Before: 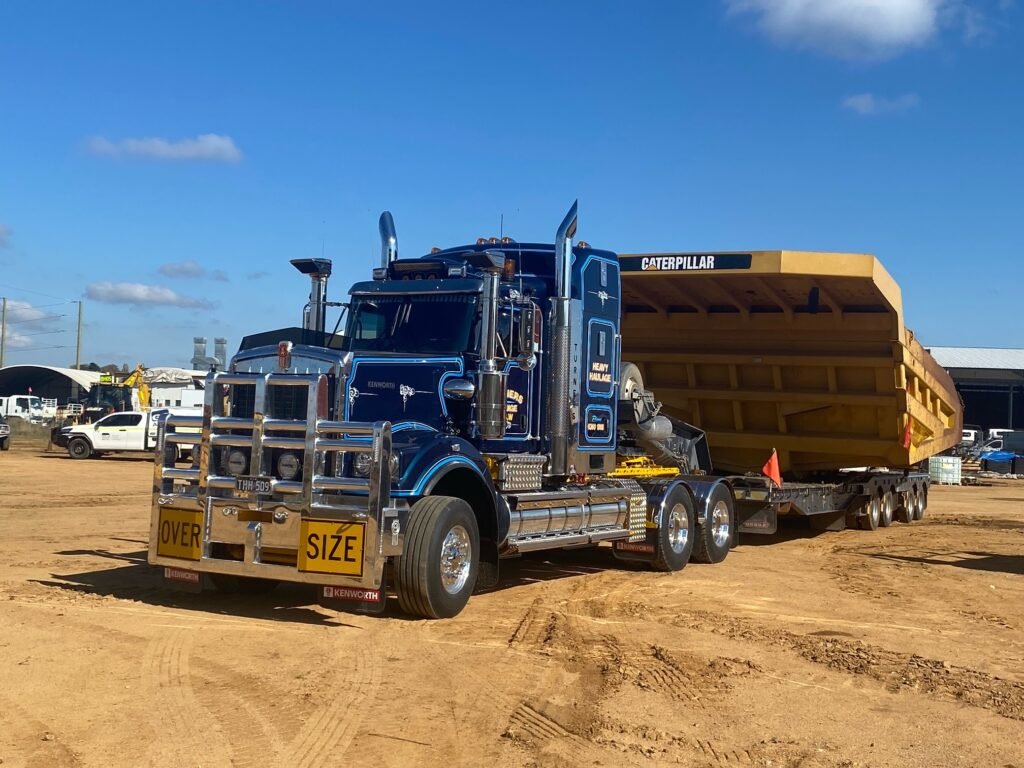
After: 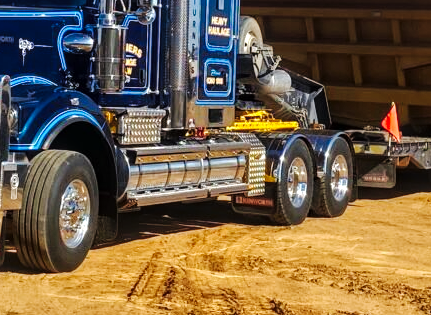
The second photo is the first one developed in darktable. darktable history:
crop: left 37.221%, top 45.169%, right 20.63%, bottom 13.777%
tone equalizer: -7 EV 0.15 EV, -6 EV 0.6 EV, -5 EV 1.15 EV, -4 EV 1.33 EV, -3 EV 1.15 EV, -2 EV 0.6 EV, -1 EV 0.15 EV, mask exposure compensation -0.5 EV
tone curve: curves: ch0 [(0, 0) (0.003, 0.003) (0.011, 0.009) (0.025, 0.018) (0.044, 0.028) (0.069, 0.038) (0.1, 0.049) (0.136, 0.062) (0.177, 0.089) (0.224, 0.123) (0.277, 0.165) (0.335, 0.223) (0.399, 0.293) (0.468, 0.385) (0.543, 0.497) (0.623, 0.613) (0.709, 0.716) (0.801, 0.802) (0.898, 0.887) (1, 1)], preserve colors none
local contrast: on, module defaults
